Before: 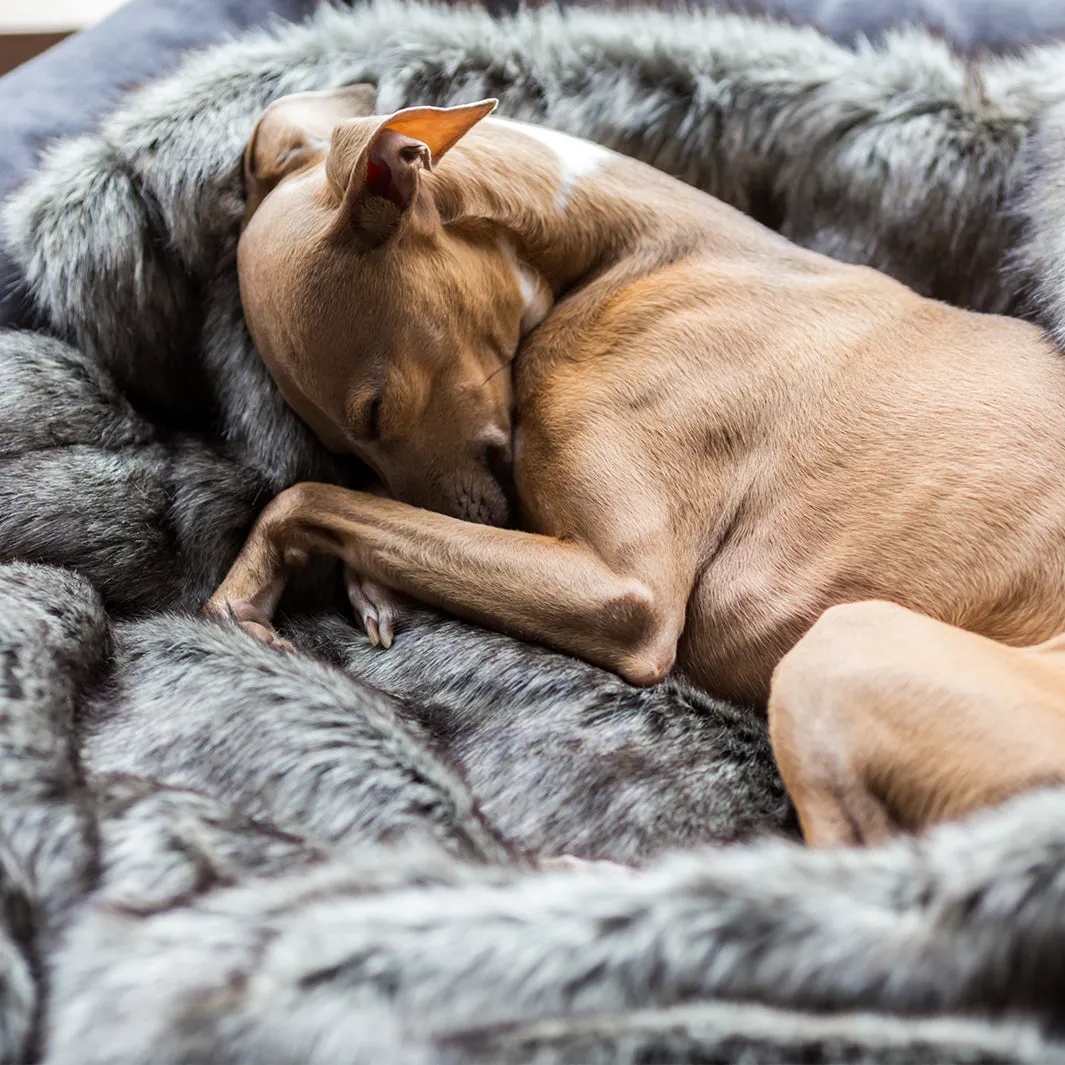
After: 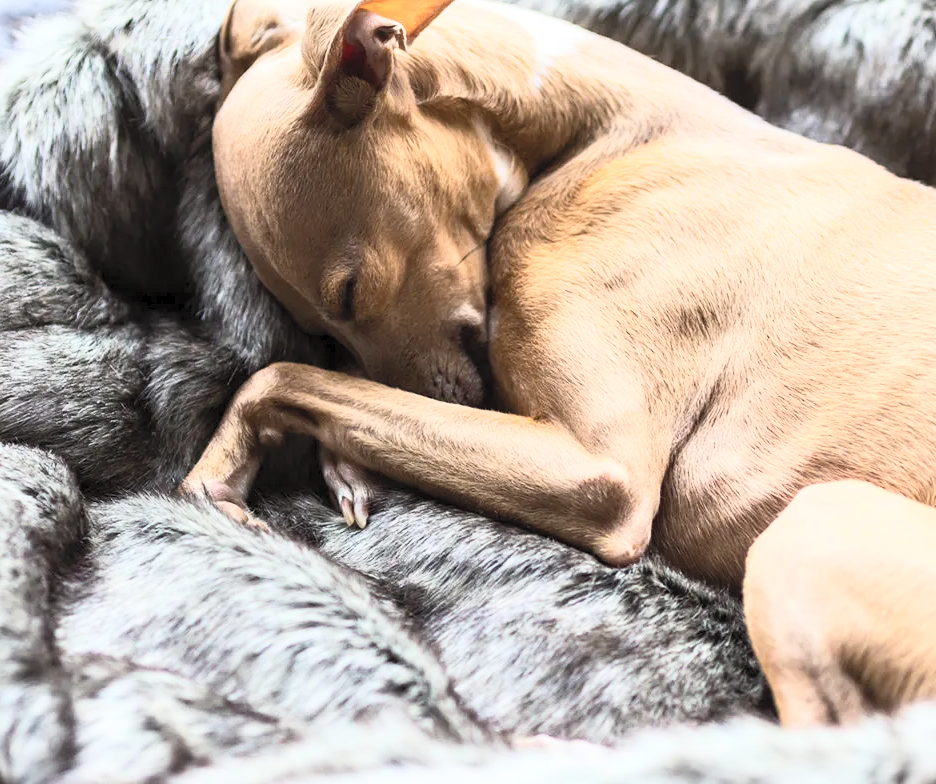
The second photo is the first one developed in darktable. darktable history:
contrast brightness saturation: contrast 0.39, brightness 0.53
crop and rotate: left 2.425%, top 11.305%, right 9.6%, bottom 15.08%
